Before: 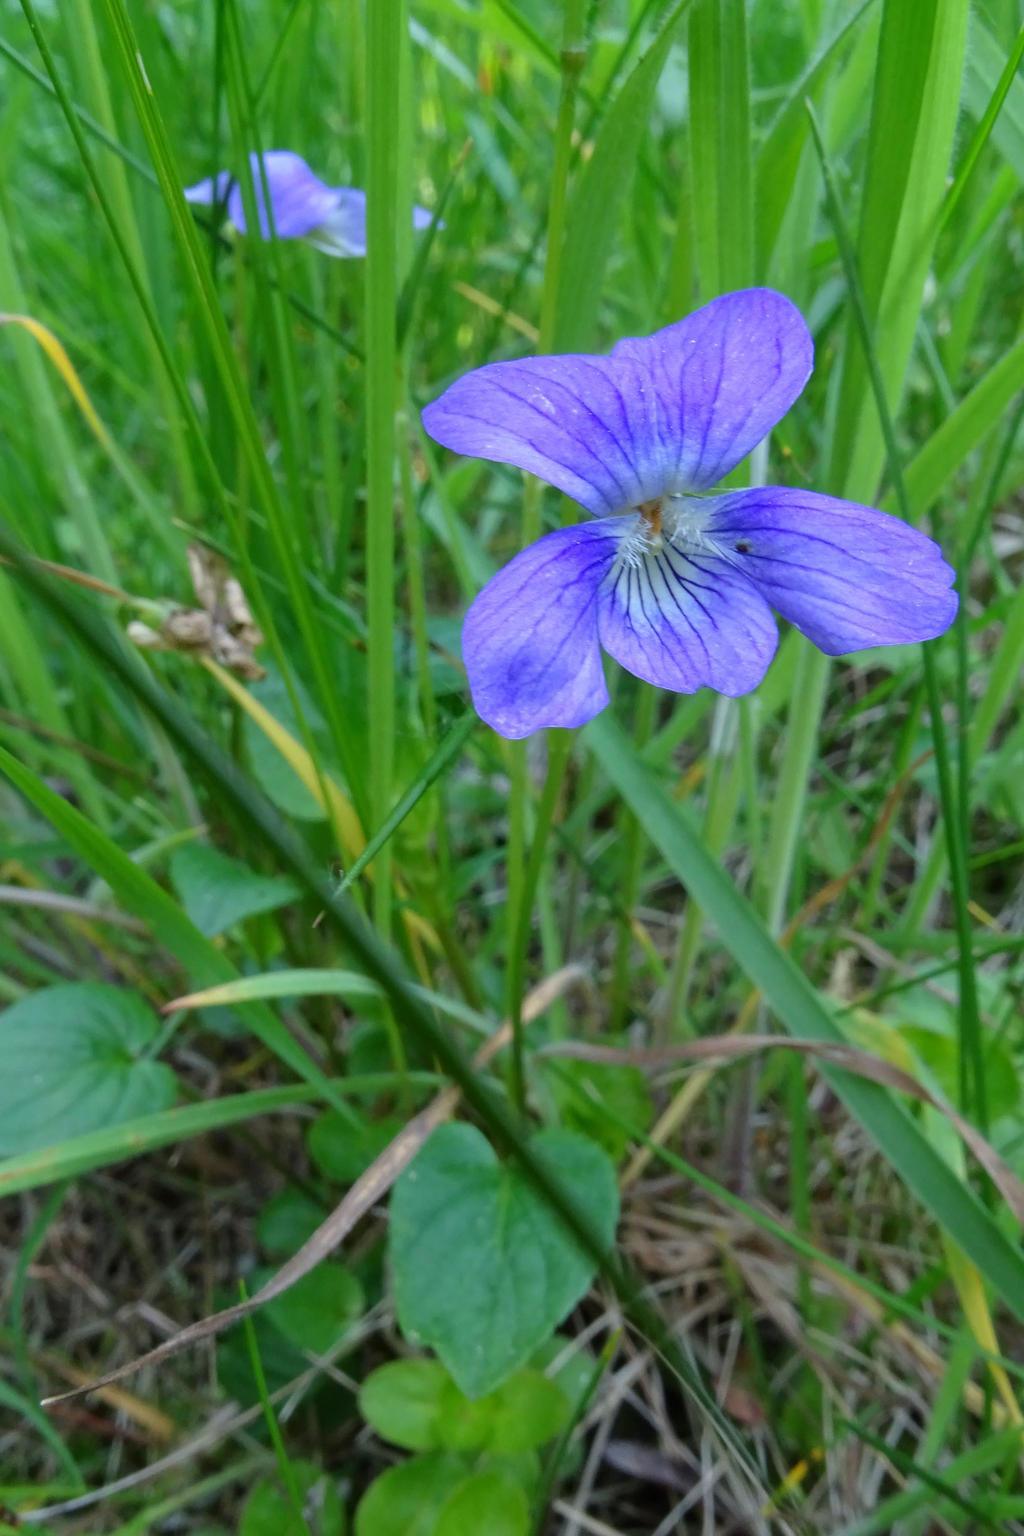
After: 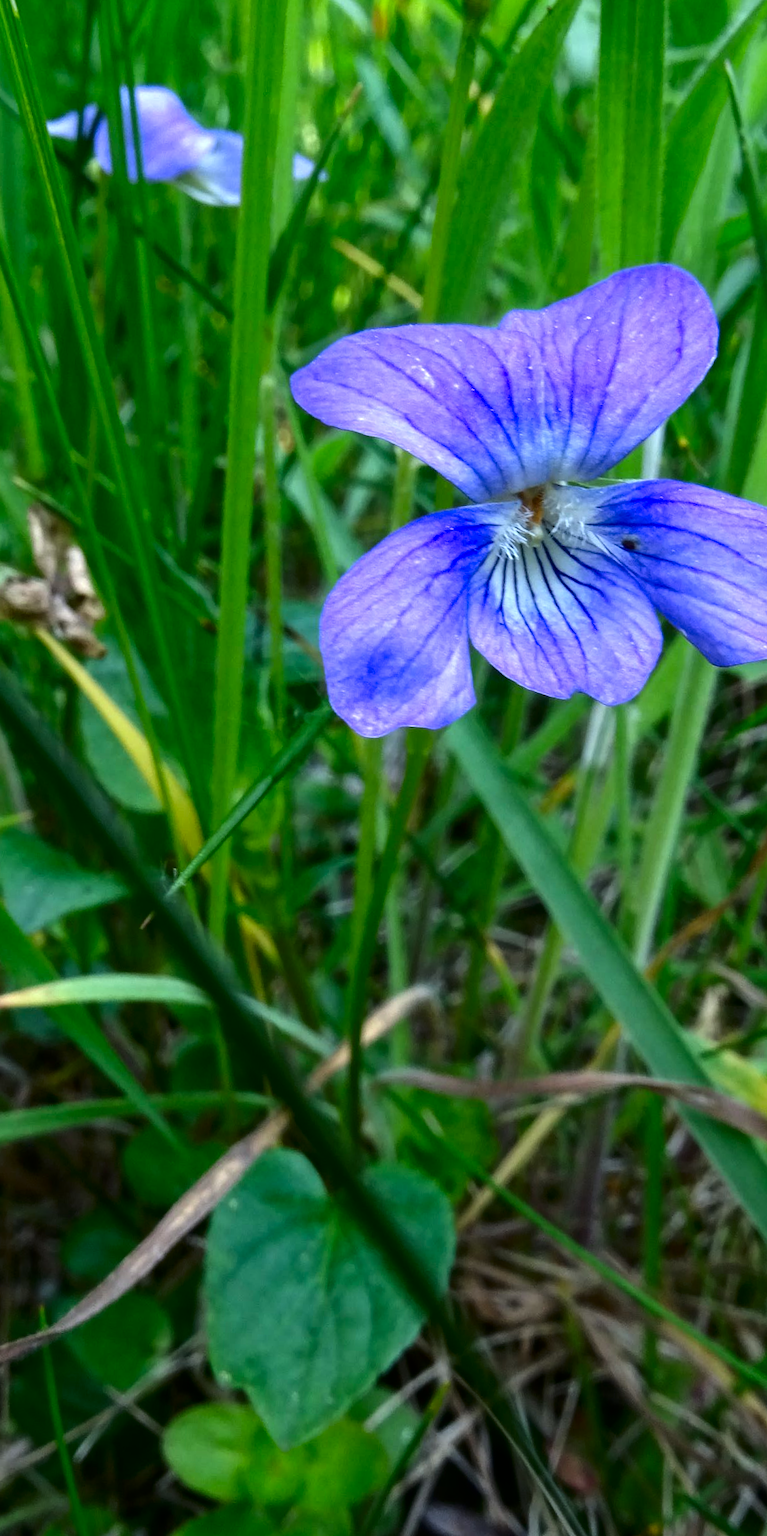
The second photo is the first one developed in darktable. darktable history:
tone equalizer: -8 EV -0.75 EV, -7 EV -0.7 EV, -6 EV -0.6 EV, -5 EV -0.4 EV, -3 EV 0.4 EV, -2 EV 0.6 EV, -1 EV 0.7 EV, +0 EV 0.75 EV, edges refinement/feathering 500, mask exposure compensation -1.57 EV, preserve details no
crop and rotate: angle -3.27°, left 14.277%, top 0.028%, right 10.766%, bottom 0.028%
contrast brightness saturation: brightness -0.2, saturation 0.08
